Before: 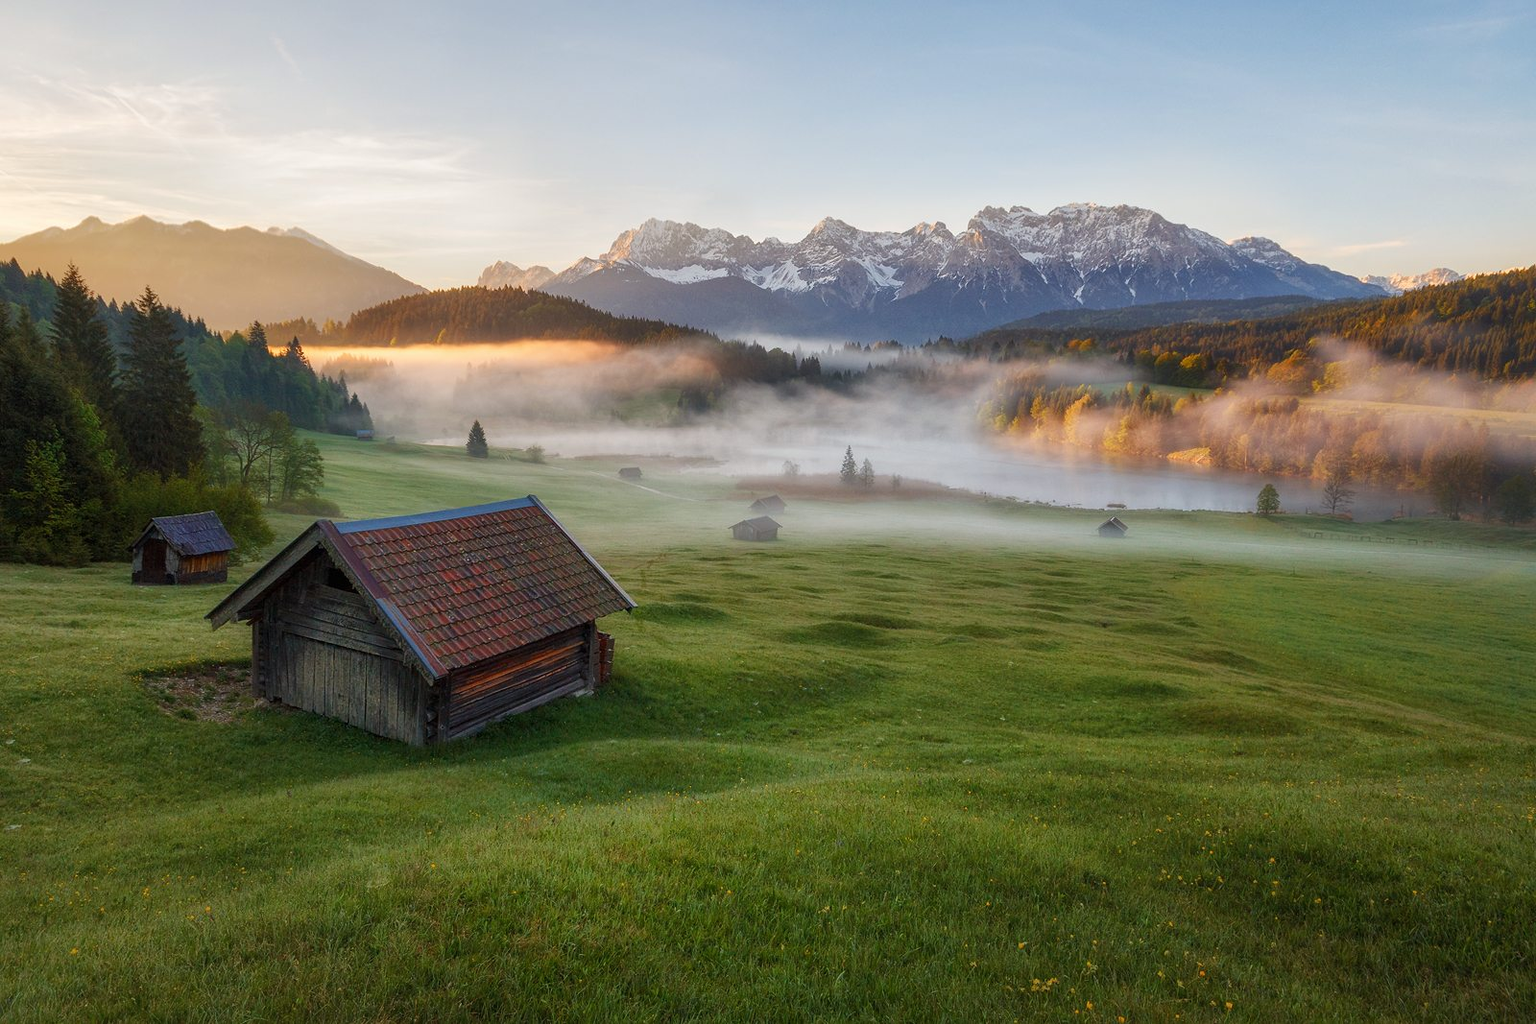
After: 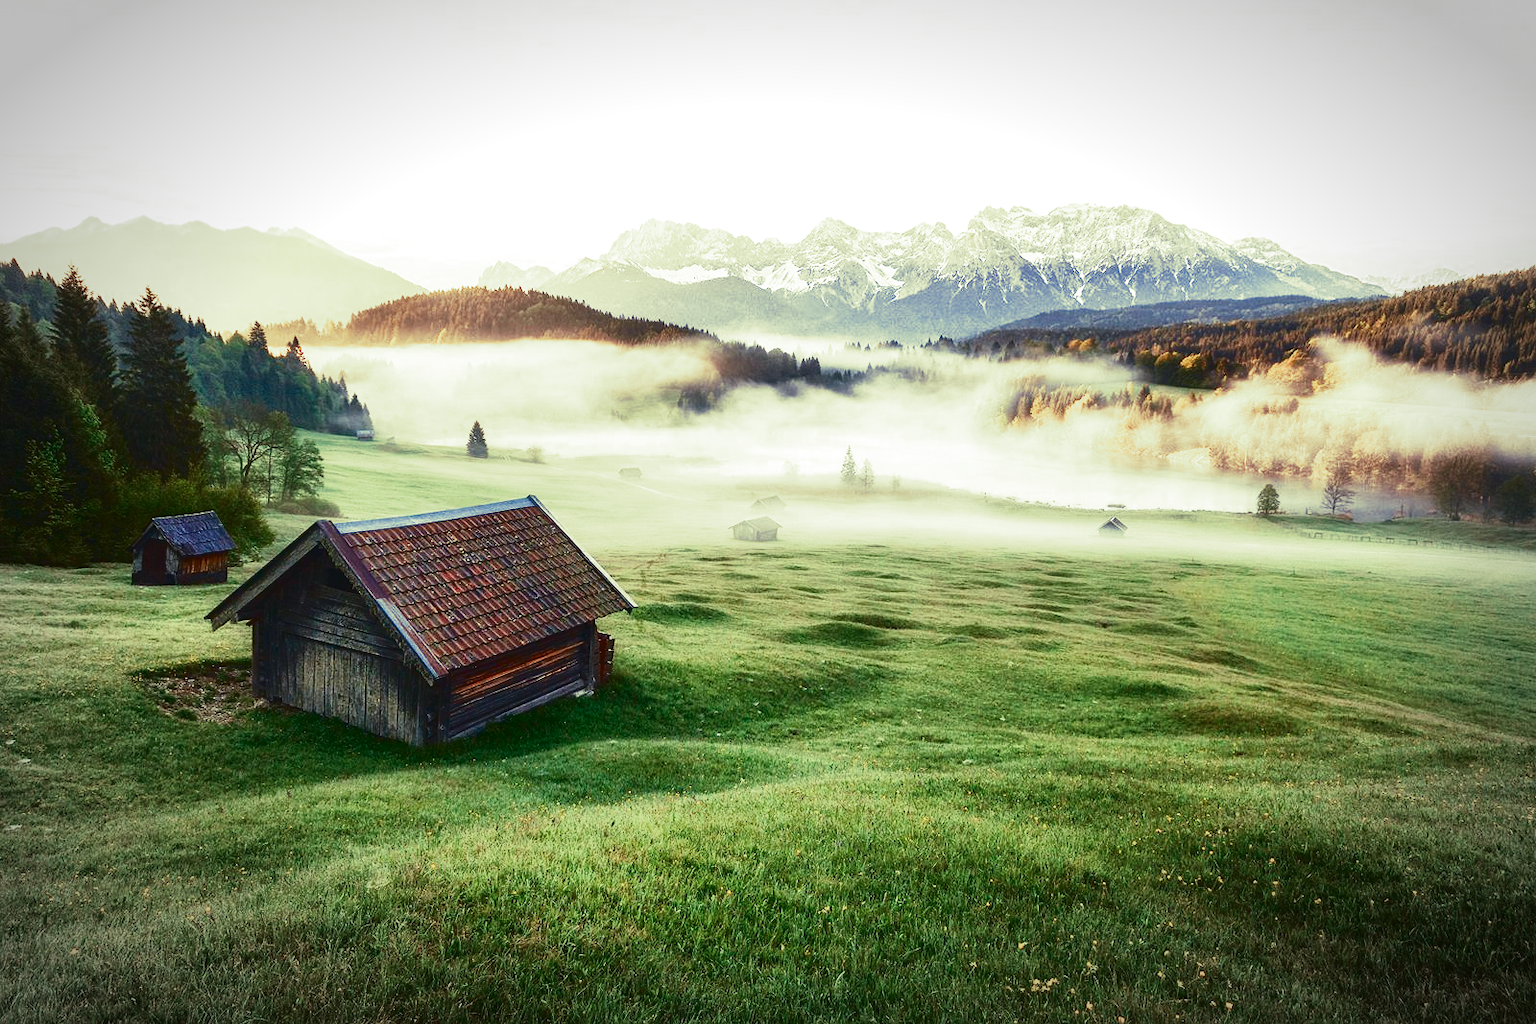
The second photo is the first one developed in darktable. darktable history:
tone curve: curves: ch0 [(0, 0.047) (0.15, 0.127) (0.46, 0.466) (0.751, 0.788) (1, 0.961)]; ch1 [(0, 0) (0.43, 0.408) (0.476, 0.469) (0.505, 0.501) (0.553, 0.557) (0.592, 0.58) (0.631, 0.625) (1, 1)]; ch2 [(0, 0) (0.505, 0.495) (0.55, 0.557) (0.583, 0.573) (1, 1)], color space Lab, independent channels, preserve colors none
contrast brightness saturation: contrast 0.28
exposure: exposure 1 EV, compensate highlight preservation false
vignetting: automatic ratio true
split-toning: shadows › hue 290.82°, shadows › saturation 0.34, highlights › saturation 0.38, balance 0, compress 50%
